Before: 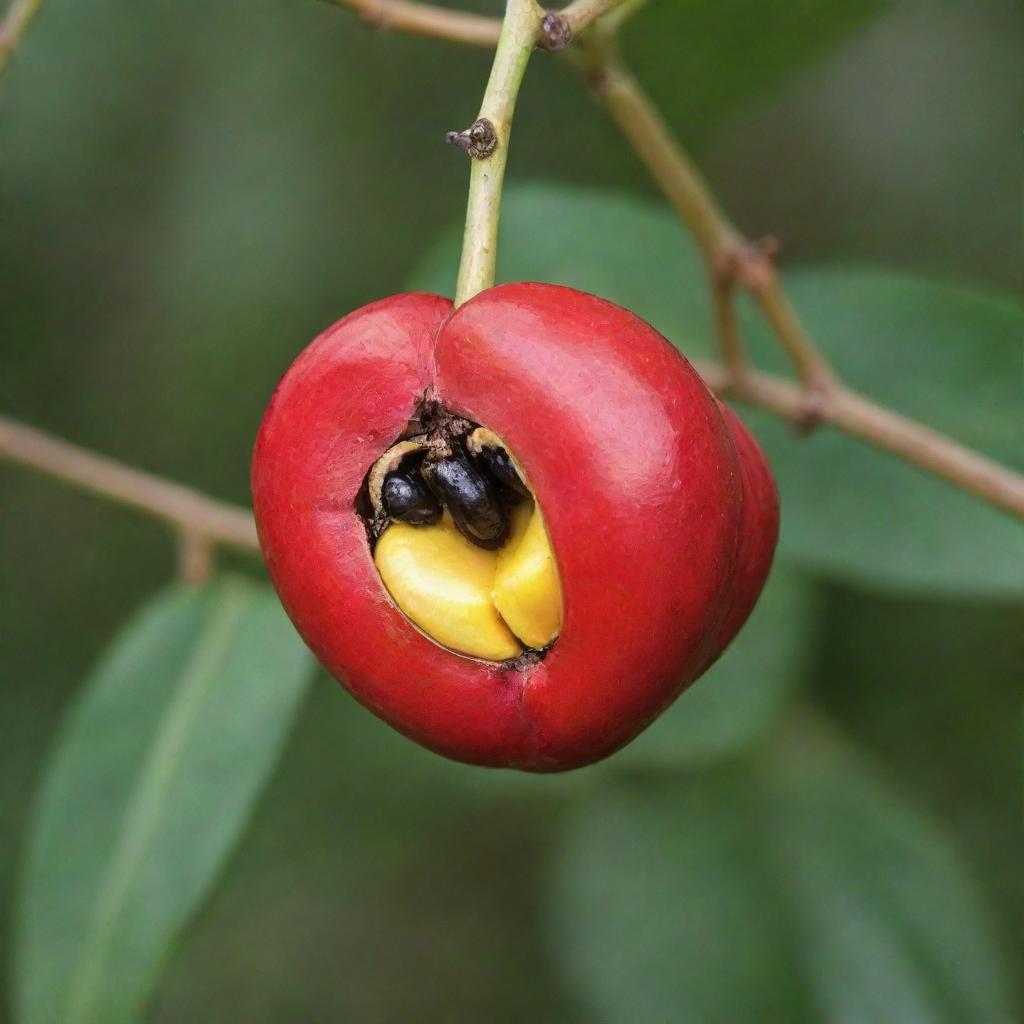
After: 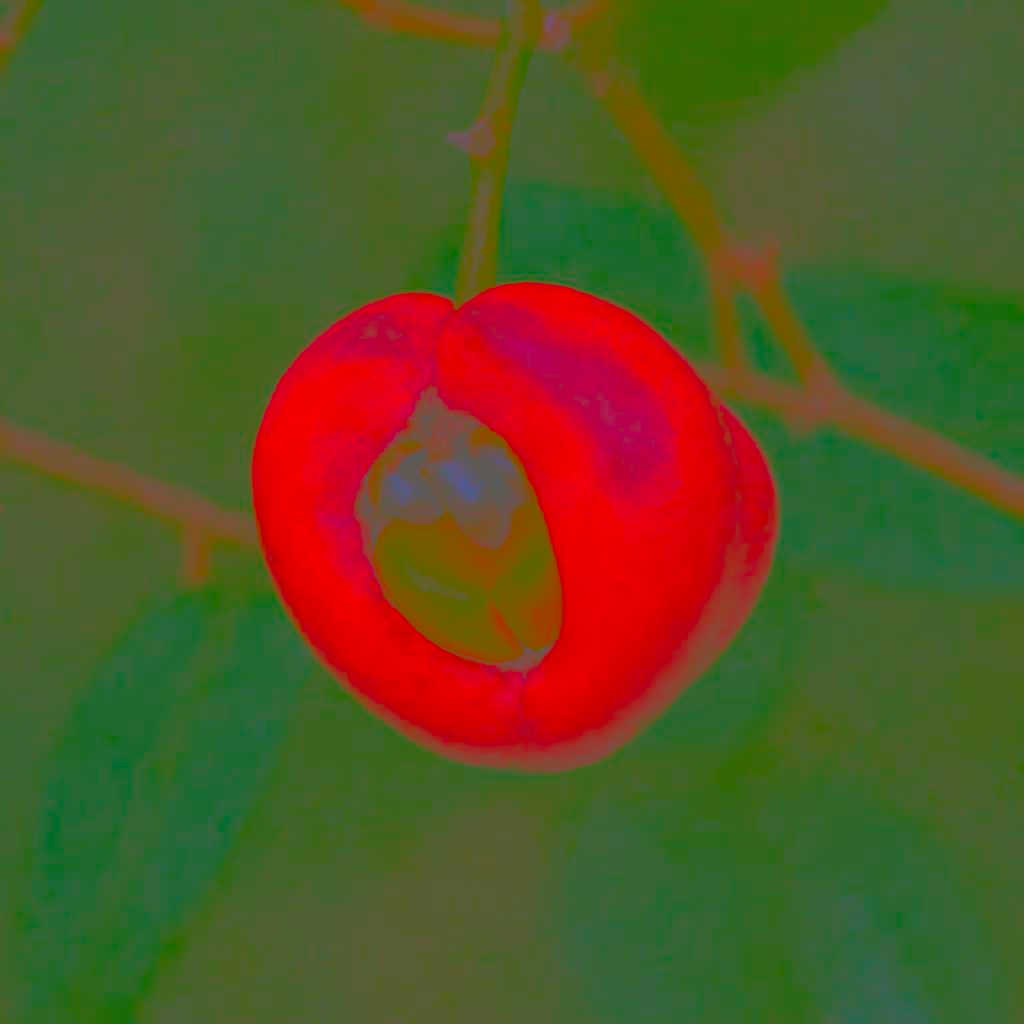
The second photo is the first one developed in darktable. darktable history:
contrast brightness saturation: contrast -0.982, brightness -0.18, saturation 0.749
